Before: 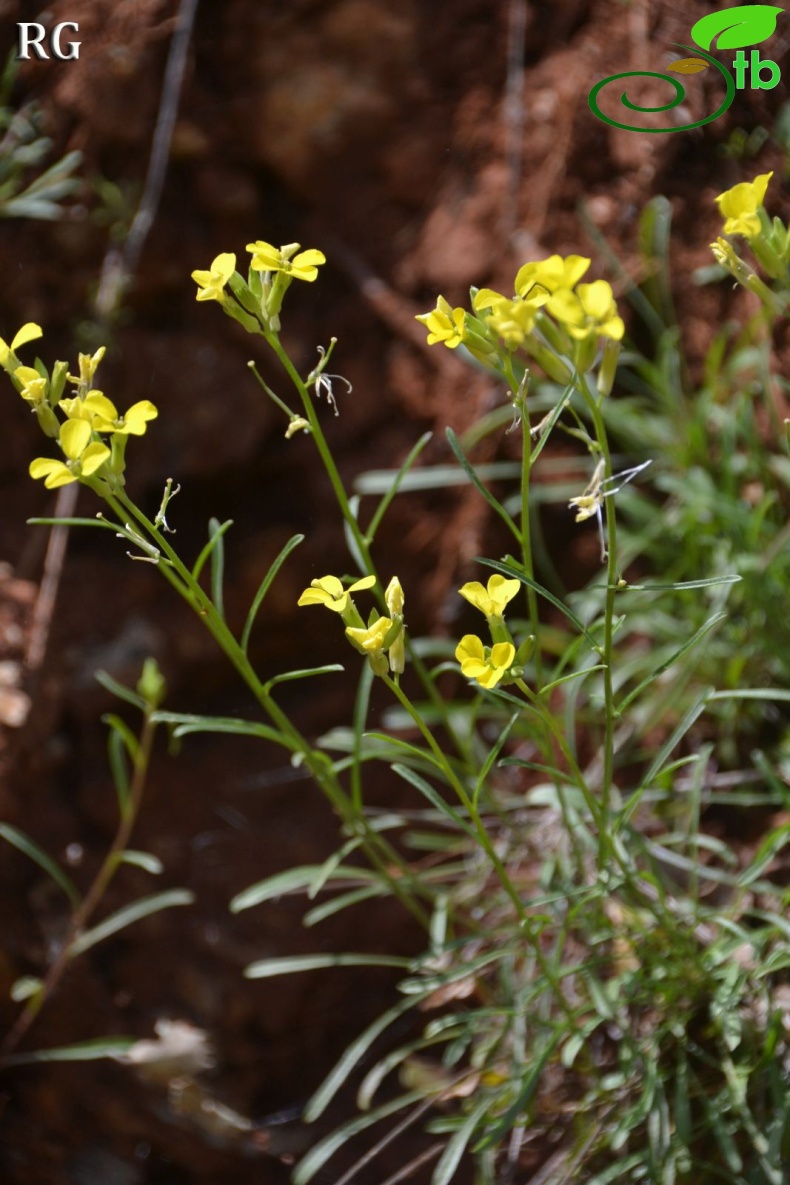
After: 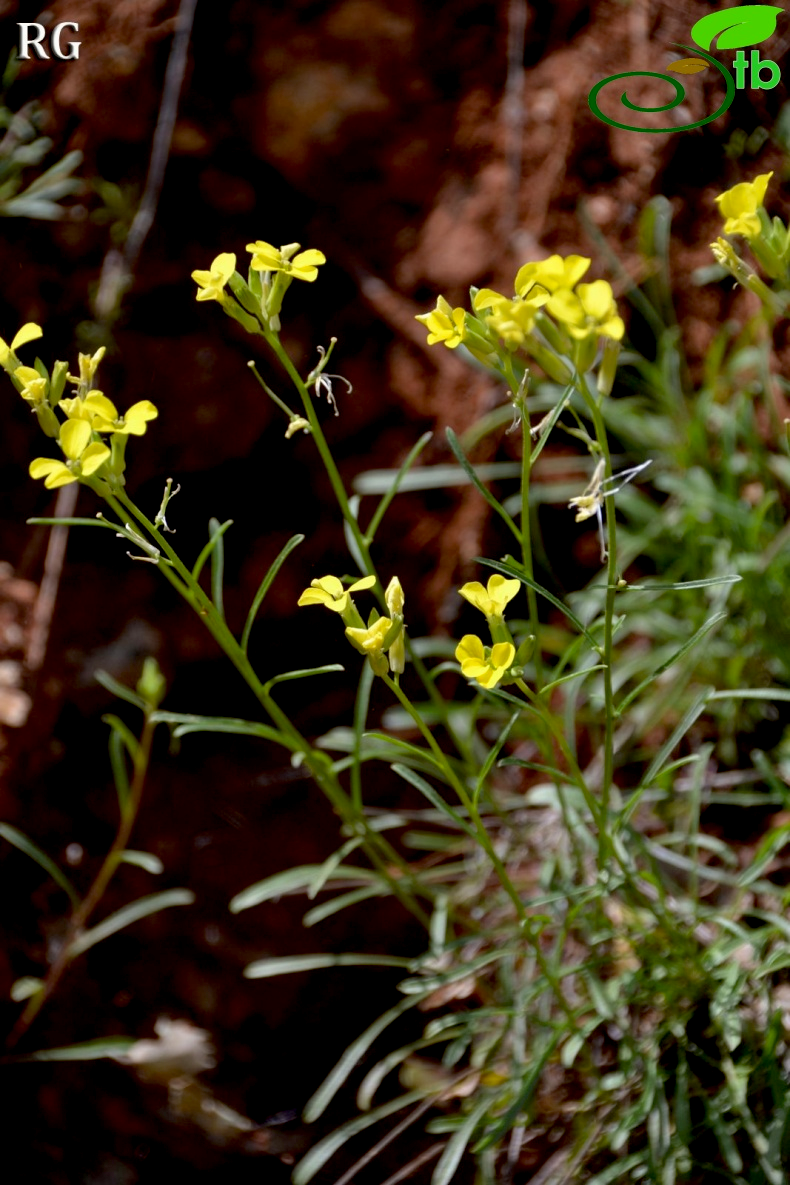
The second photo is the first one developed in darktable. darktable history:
white balance: emerald 1
exposure: black level correction 0.016, exposure -0.009 EV, compensate highlight preservation false
